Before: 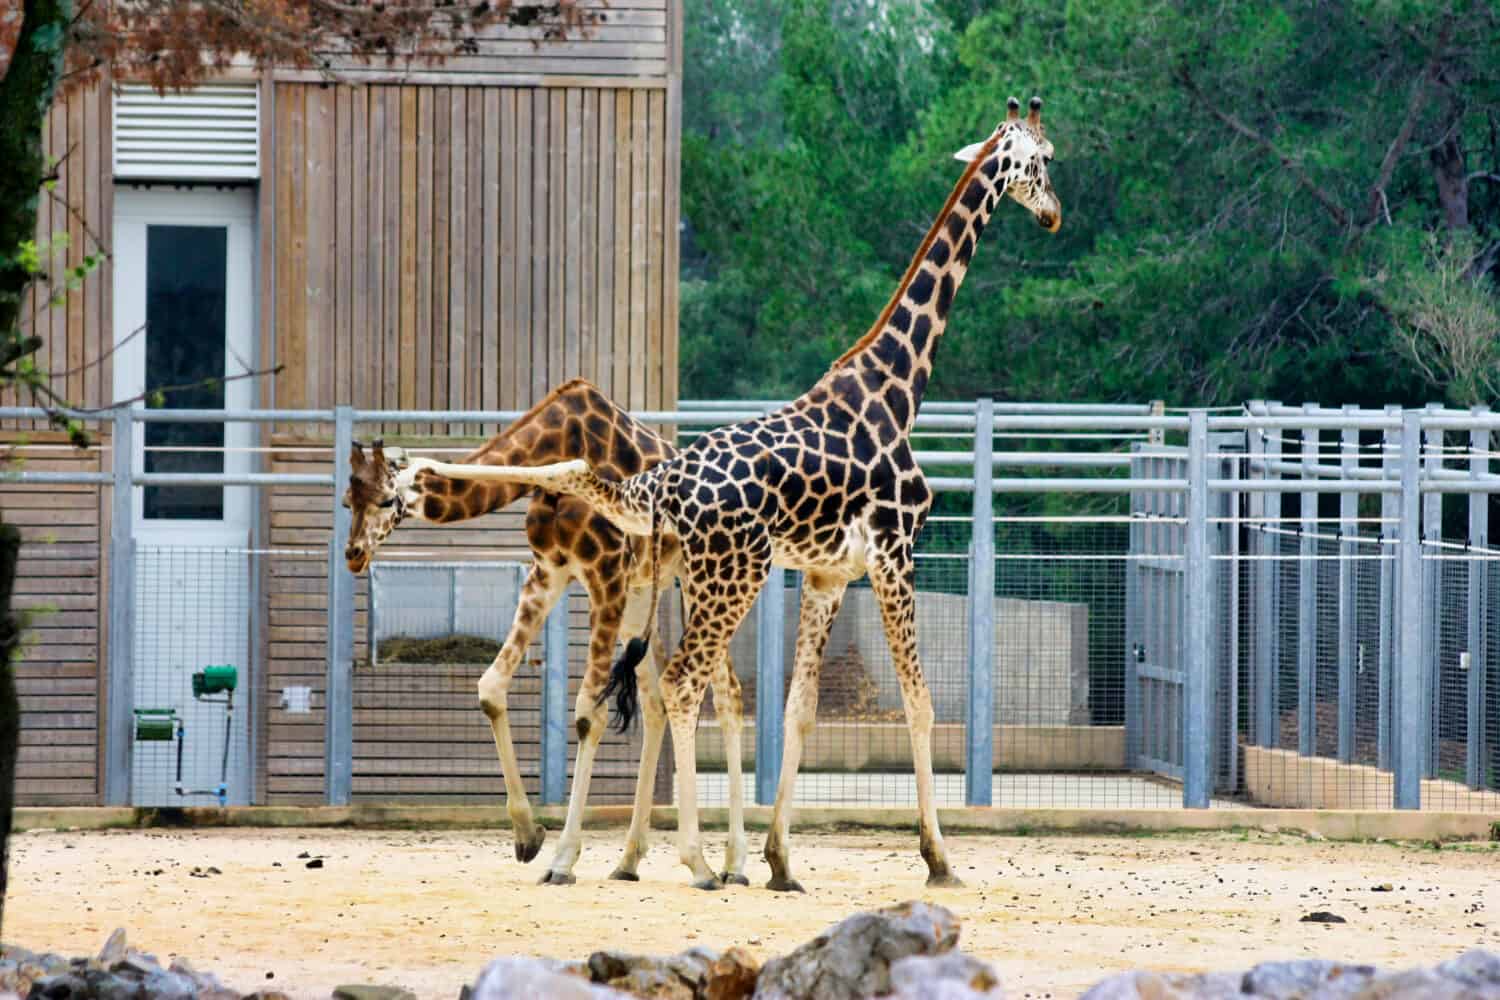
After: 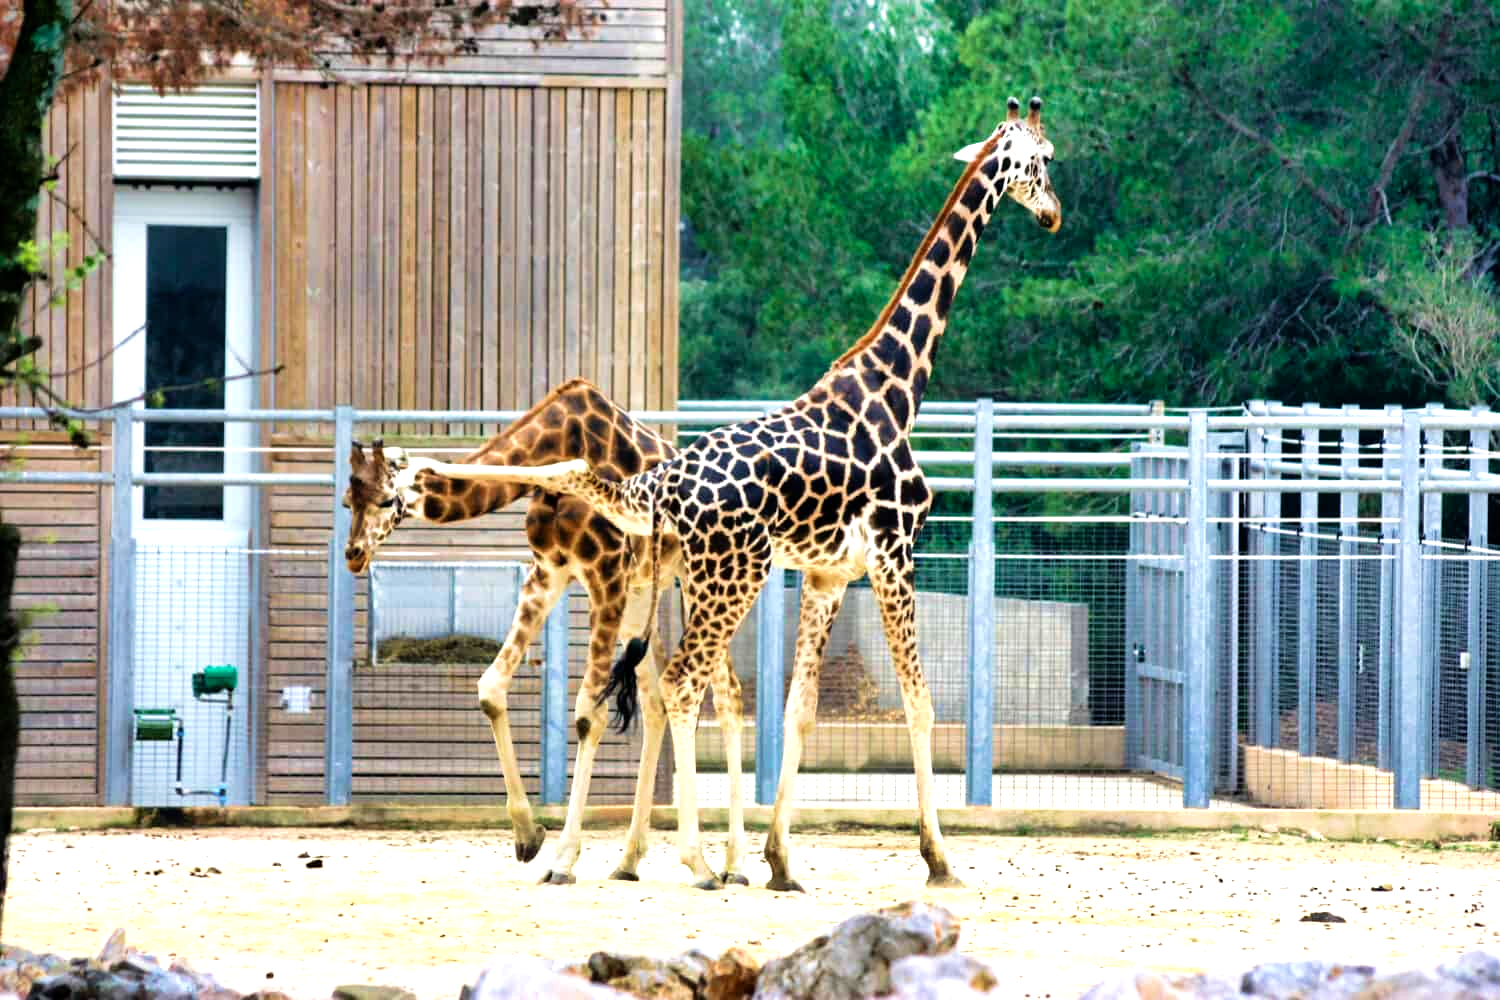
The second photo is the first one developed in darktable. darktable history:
tone equalizer: -8 EV -0.756 EV, -7 EV -0.733 EV, -6 EV -0.599 EV, -5 EV -0.375 EV, -3 EV 0.398 EV, -2 EV 0.6 EV, -1 EV 0.68 EV, +0 EV 0.747 EV
velvia: strength 26.56%
